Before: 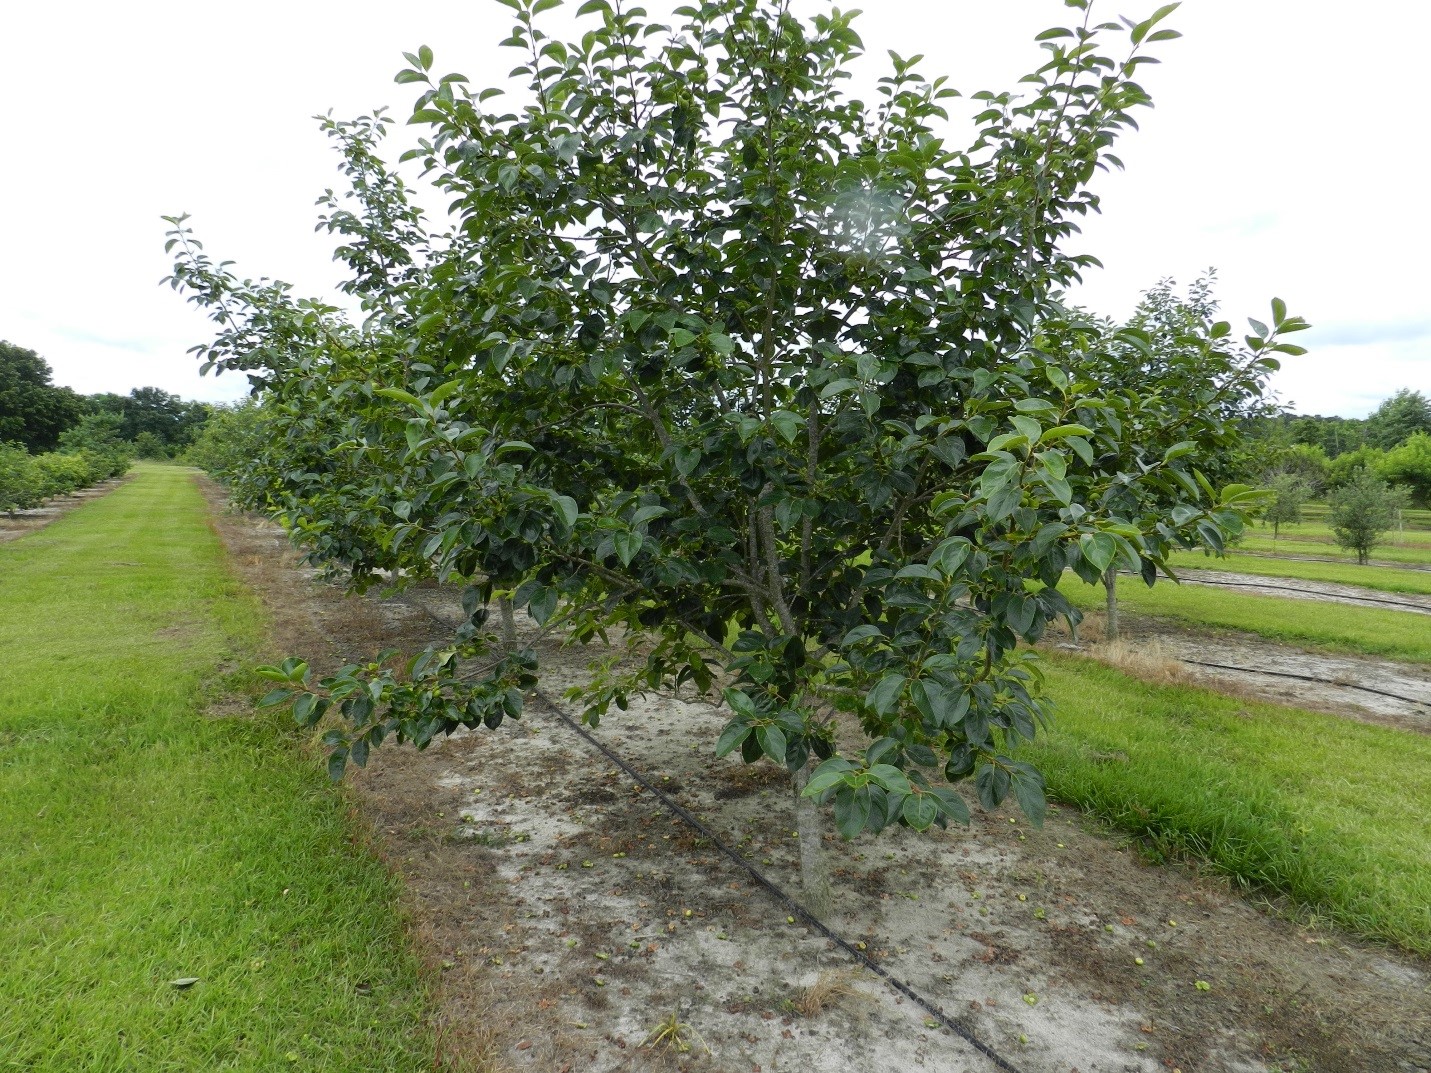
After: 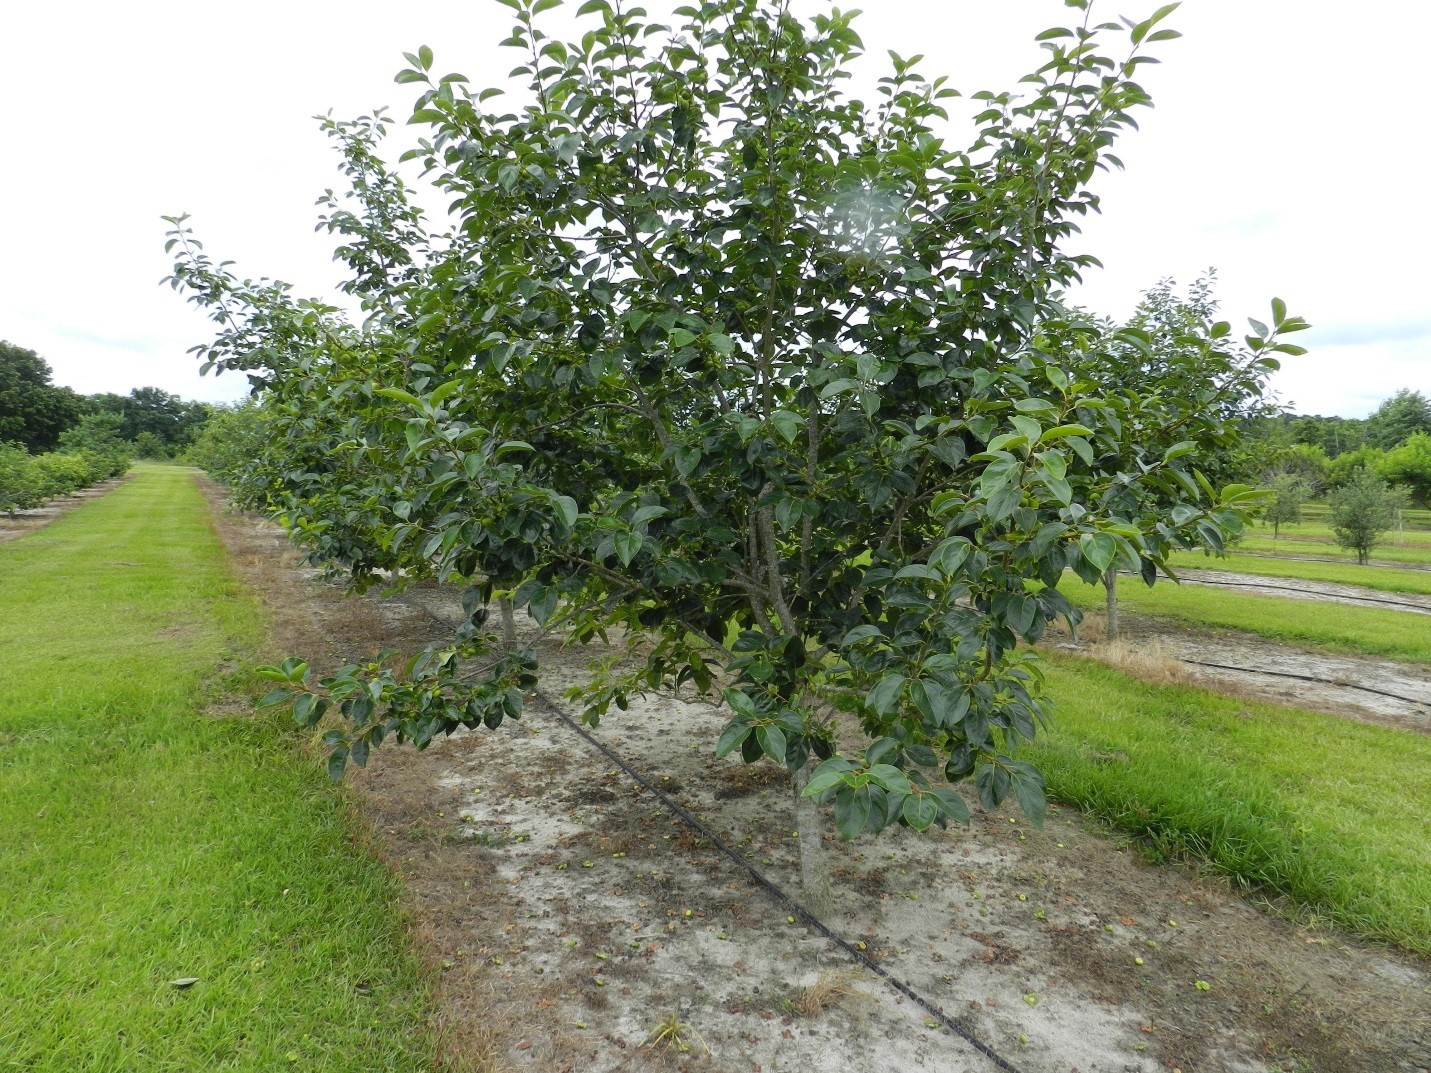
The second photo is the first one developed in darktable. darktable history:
contrast brightness saturation: contrast 0.05, brightness 0.06, saturation 0.01
vibrance: on, module defaults
